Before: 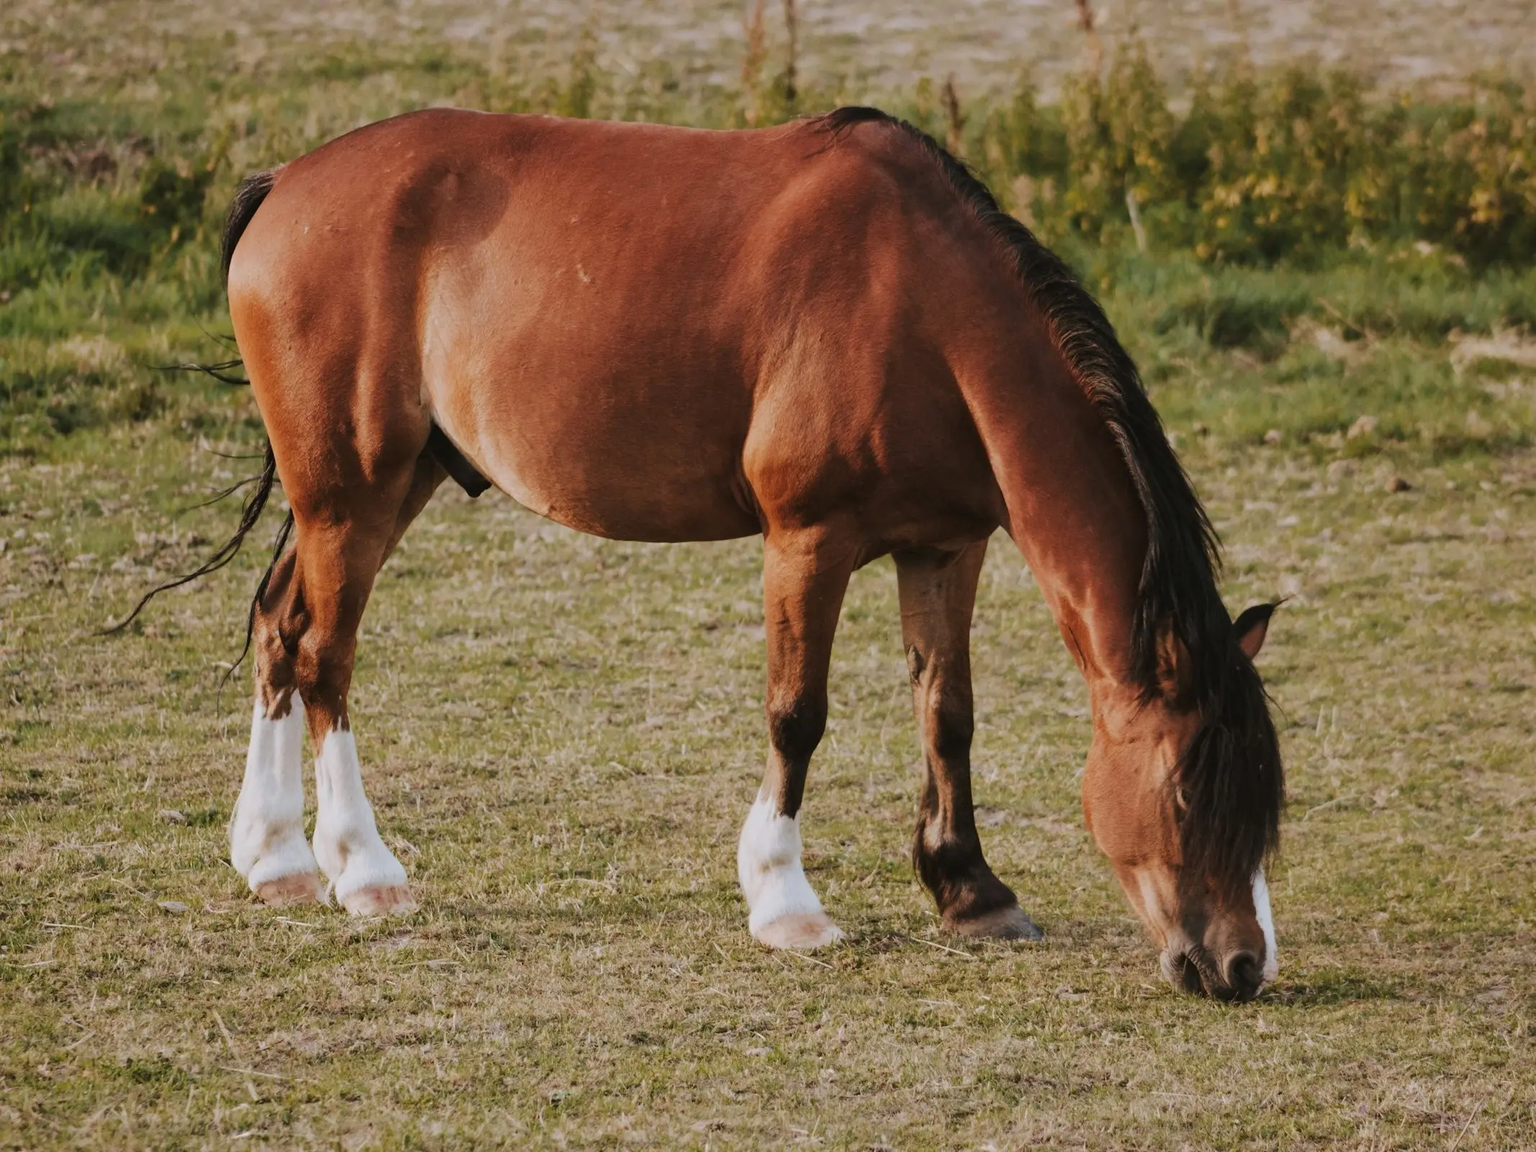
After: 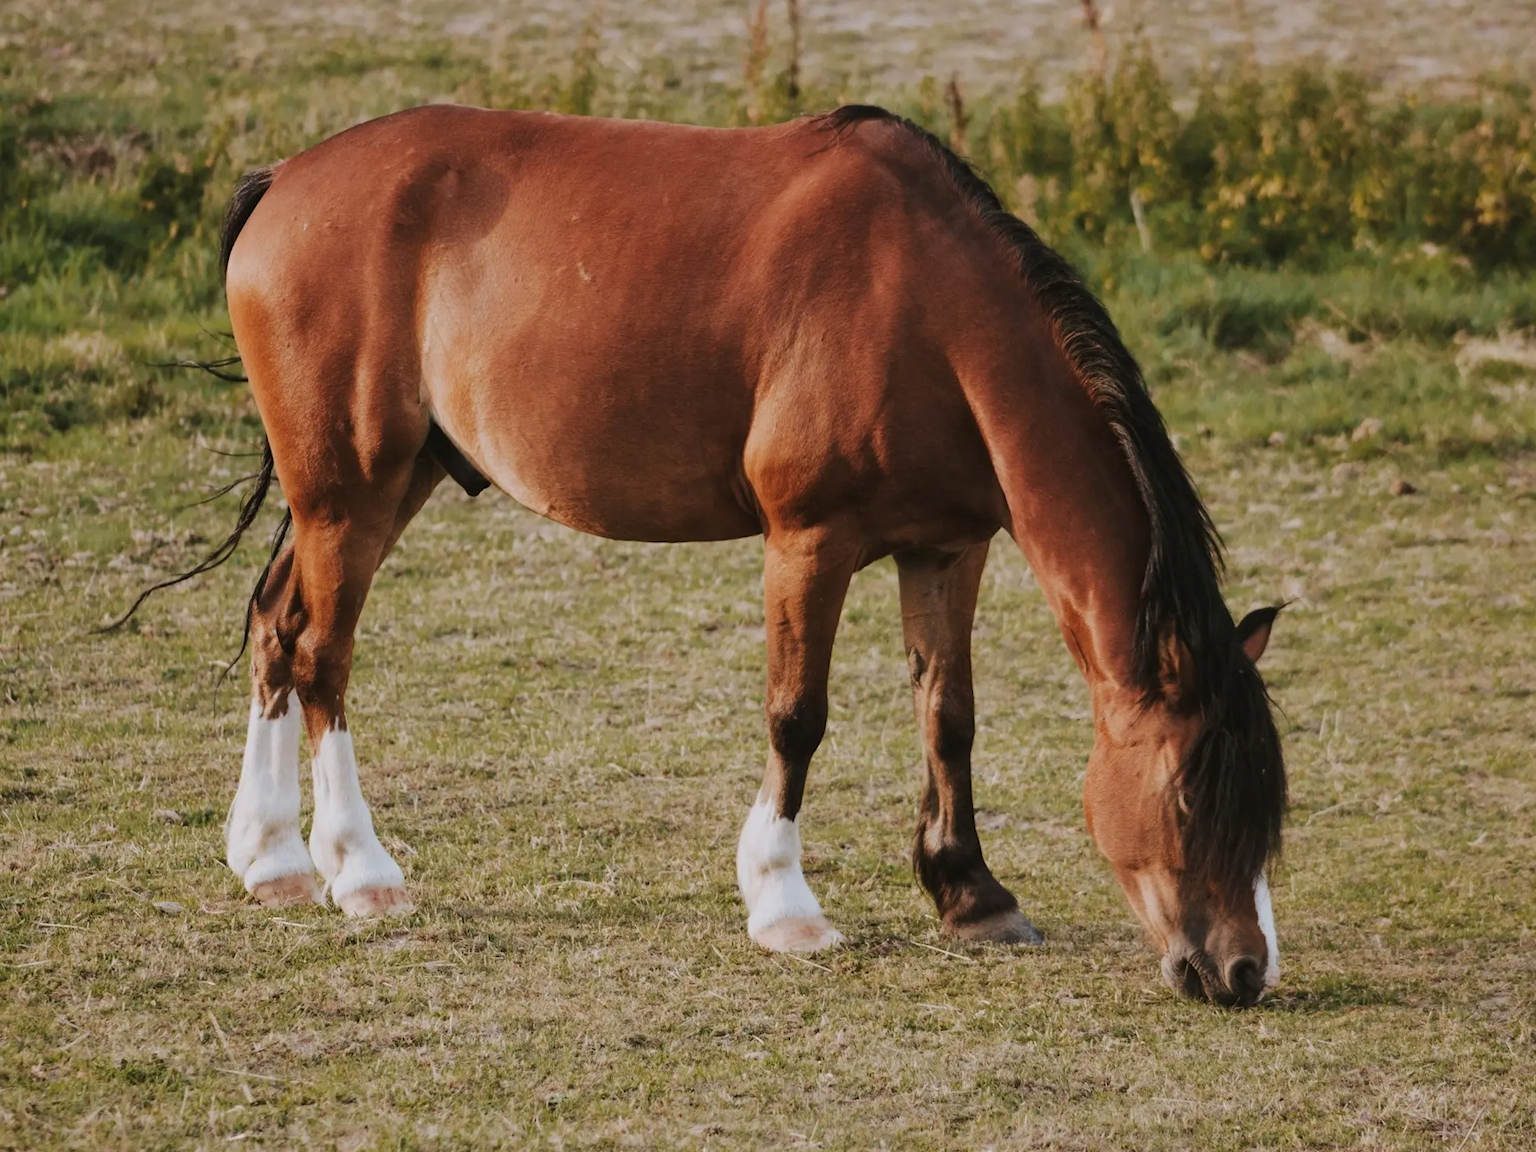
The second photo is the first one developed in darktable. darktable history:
crop and rotate: angle -0.251°
